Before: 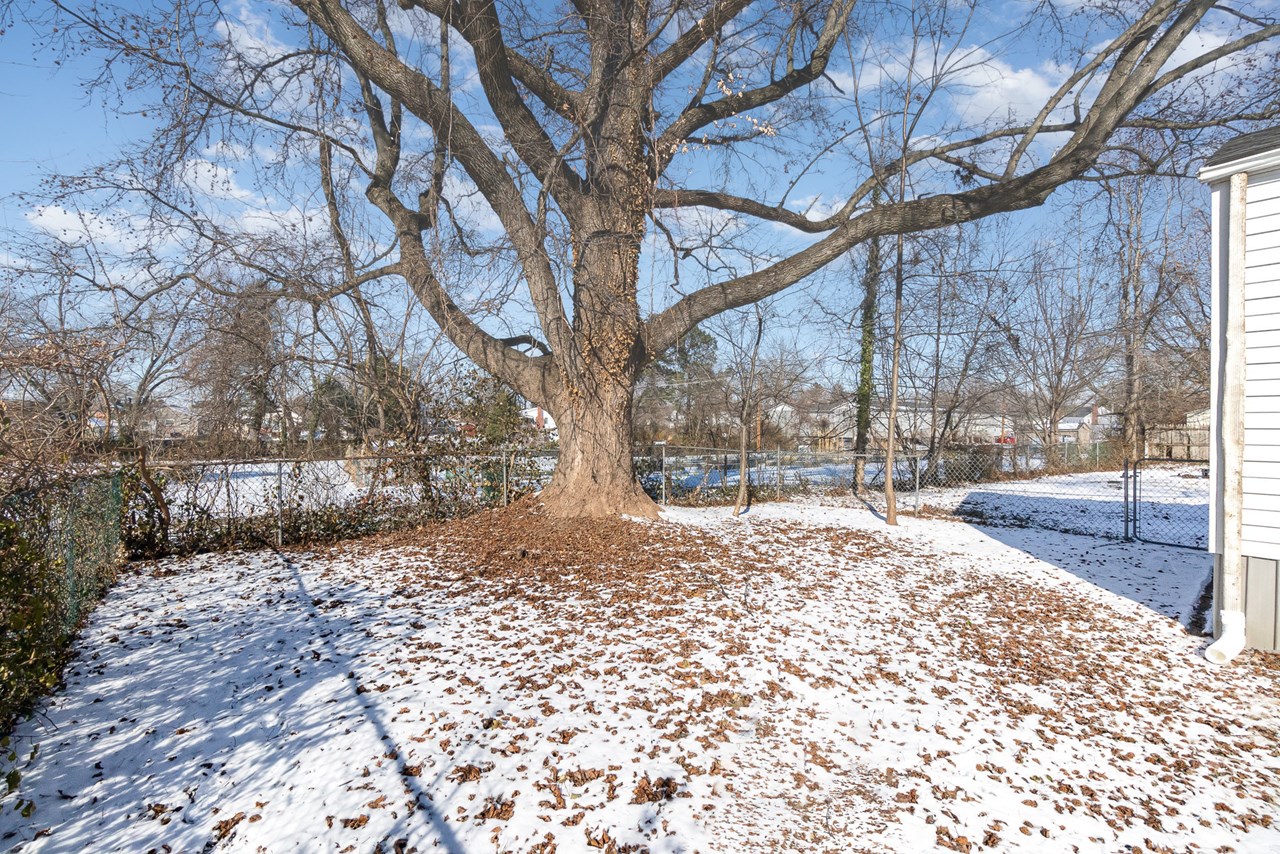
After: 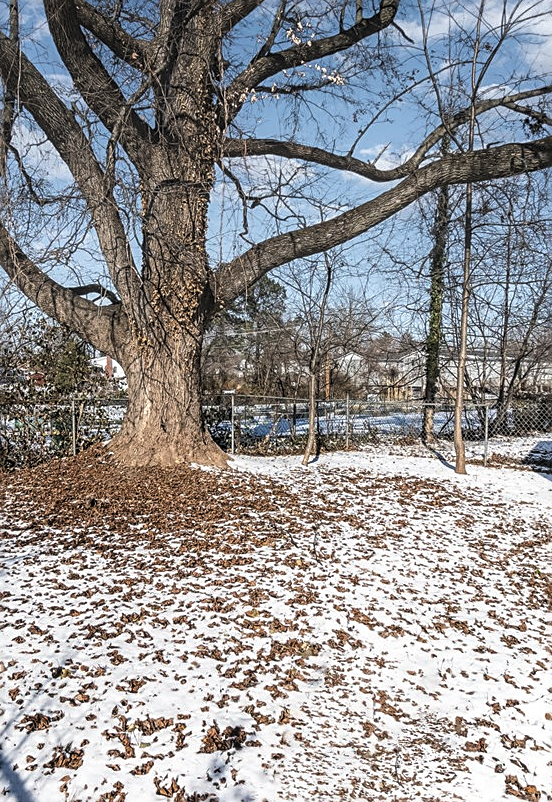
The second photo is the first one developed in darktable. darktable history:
local contrast: on, module defaults
levels: levels [0.116, 0.574, 1]
sharpen: on, module defaults
crop: left 33.695%, top 6.061%, right 23.136%
